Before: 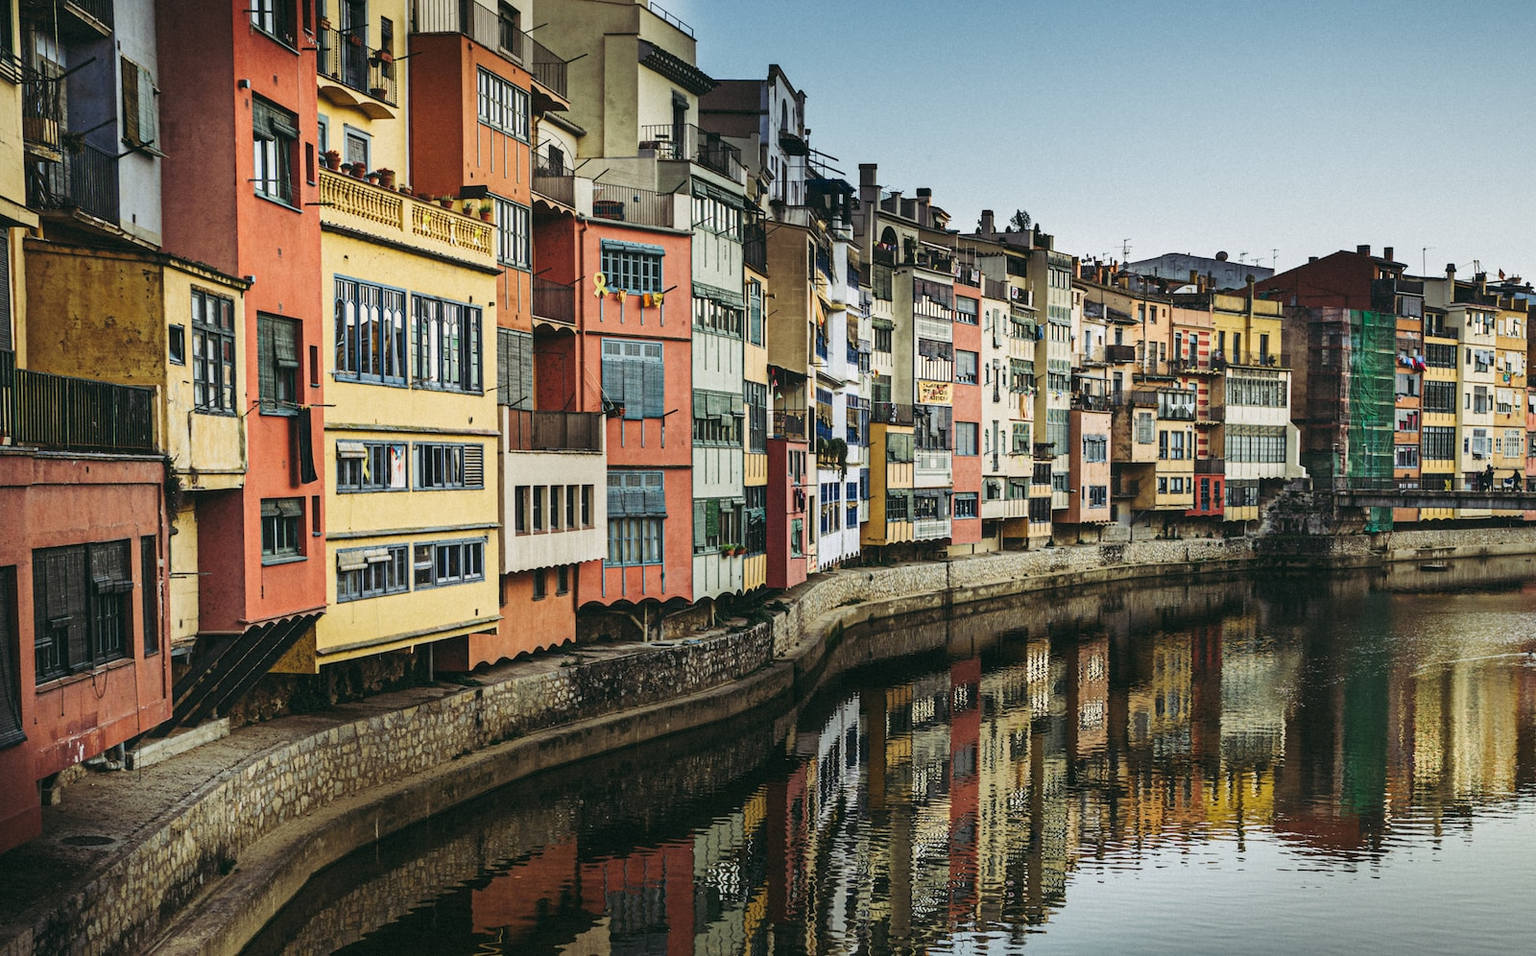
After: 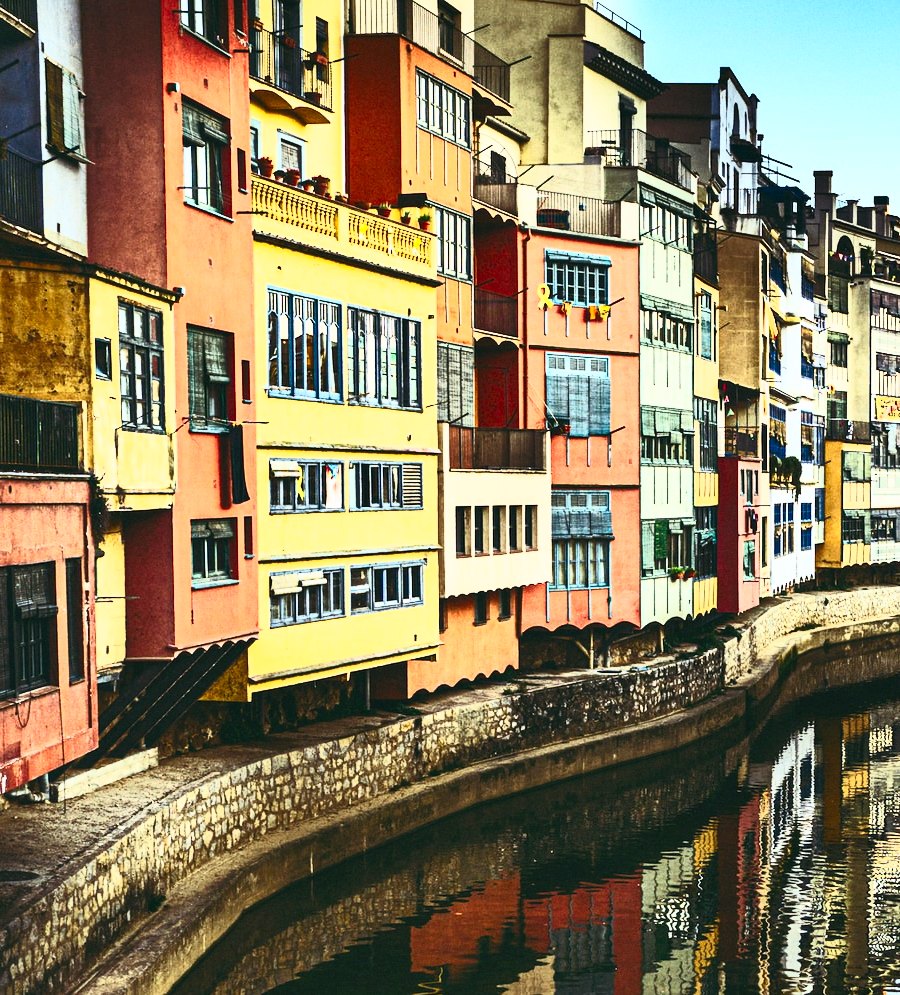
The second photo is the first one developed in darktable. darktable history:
shadows and highlights: soften with gaussian
crop: left 5.114%, right 38.589%
contrast brightness saturation: contrast 0.83, brightness 0.59, saturation 0.59
